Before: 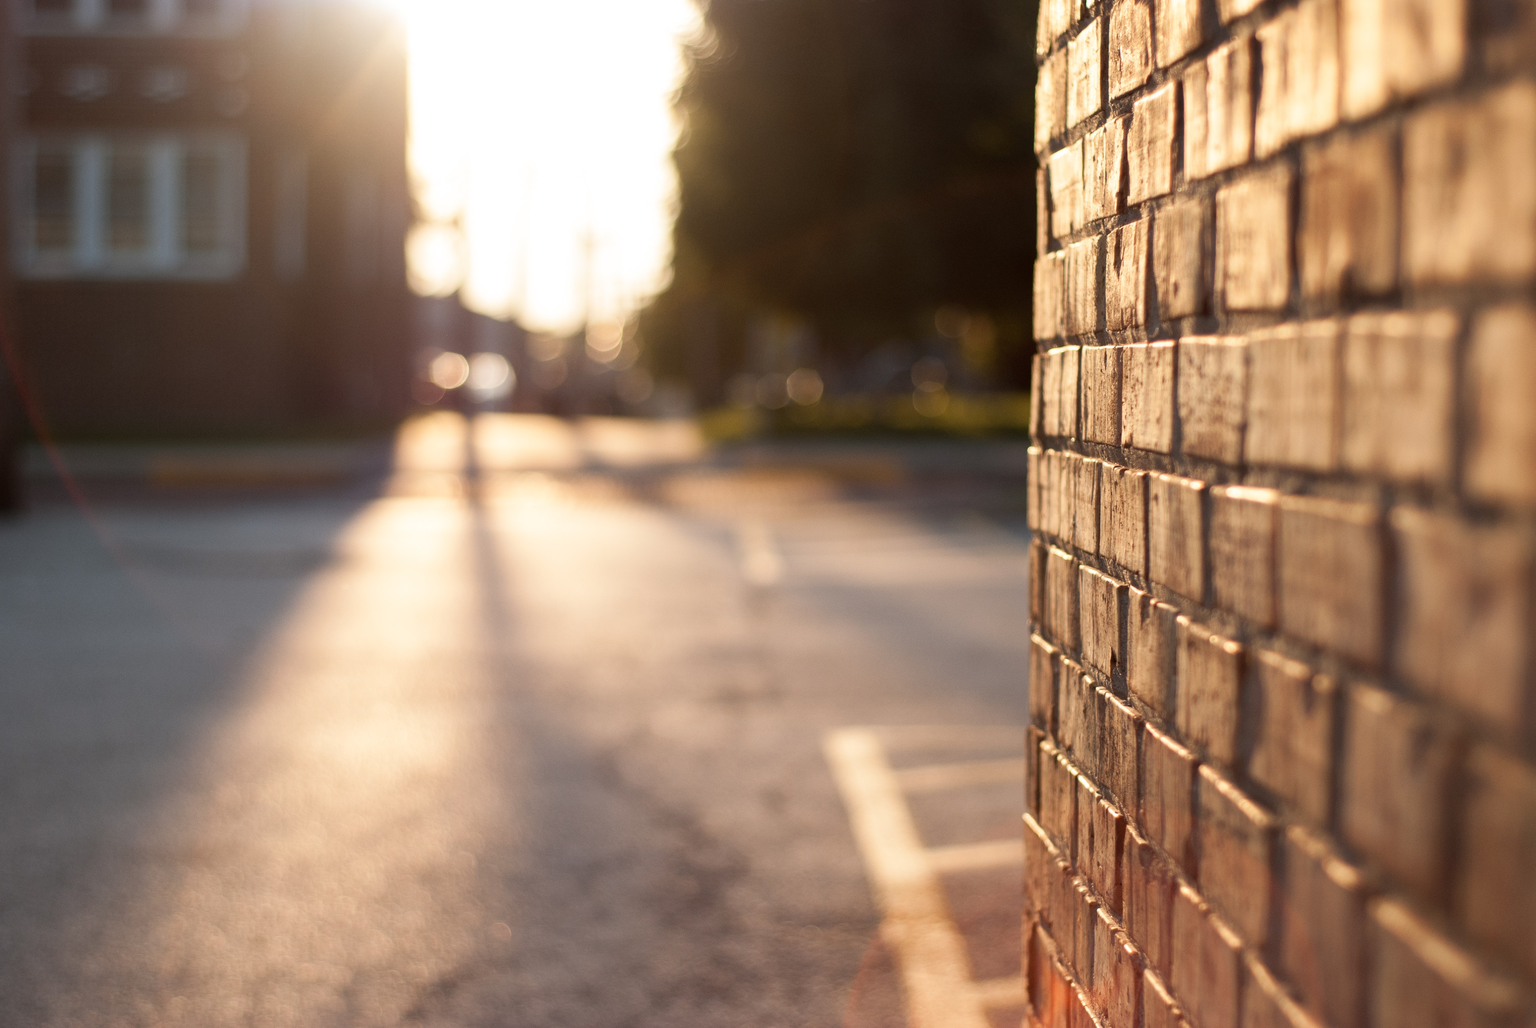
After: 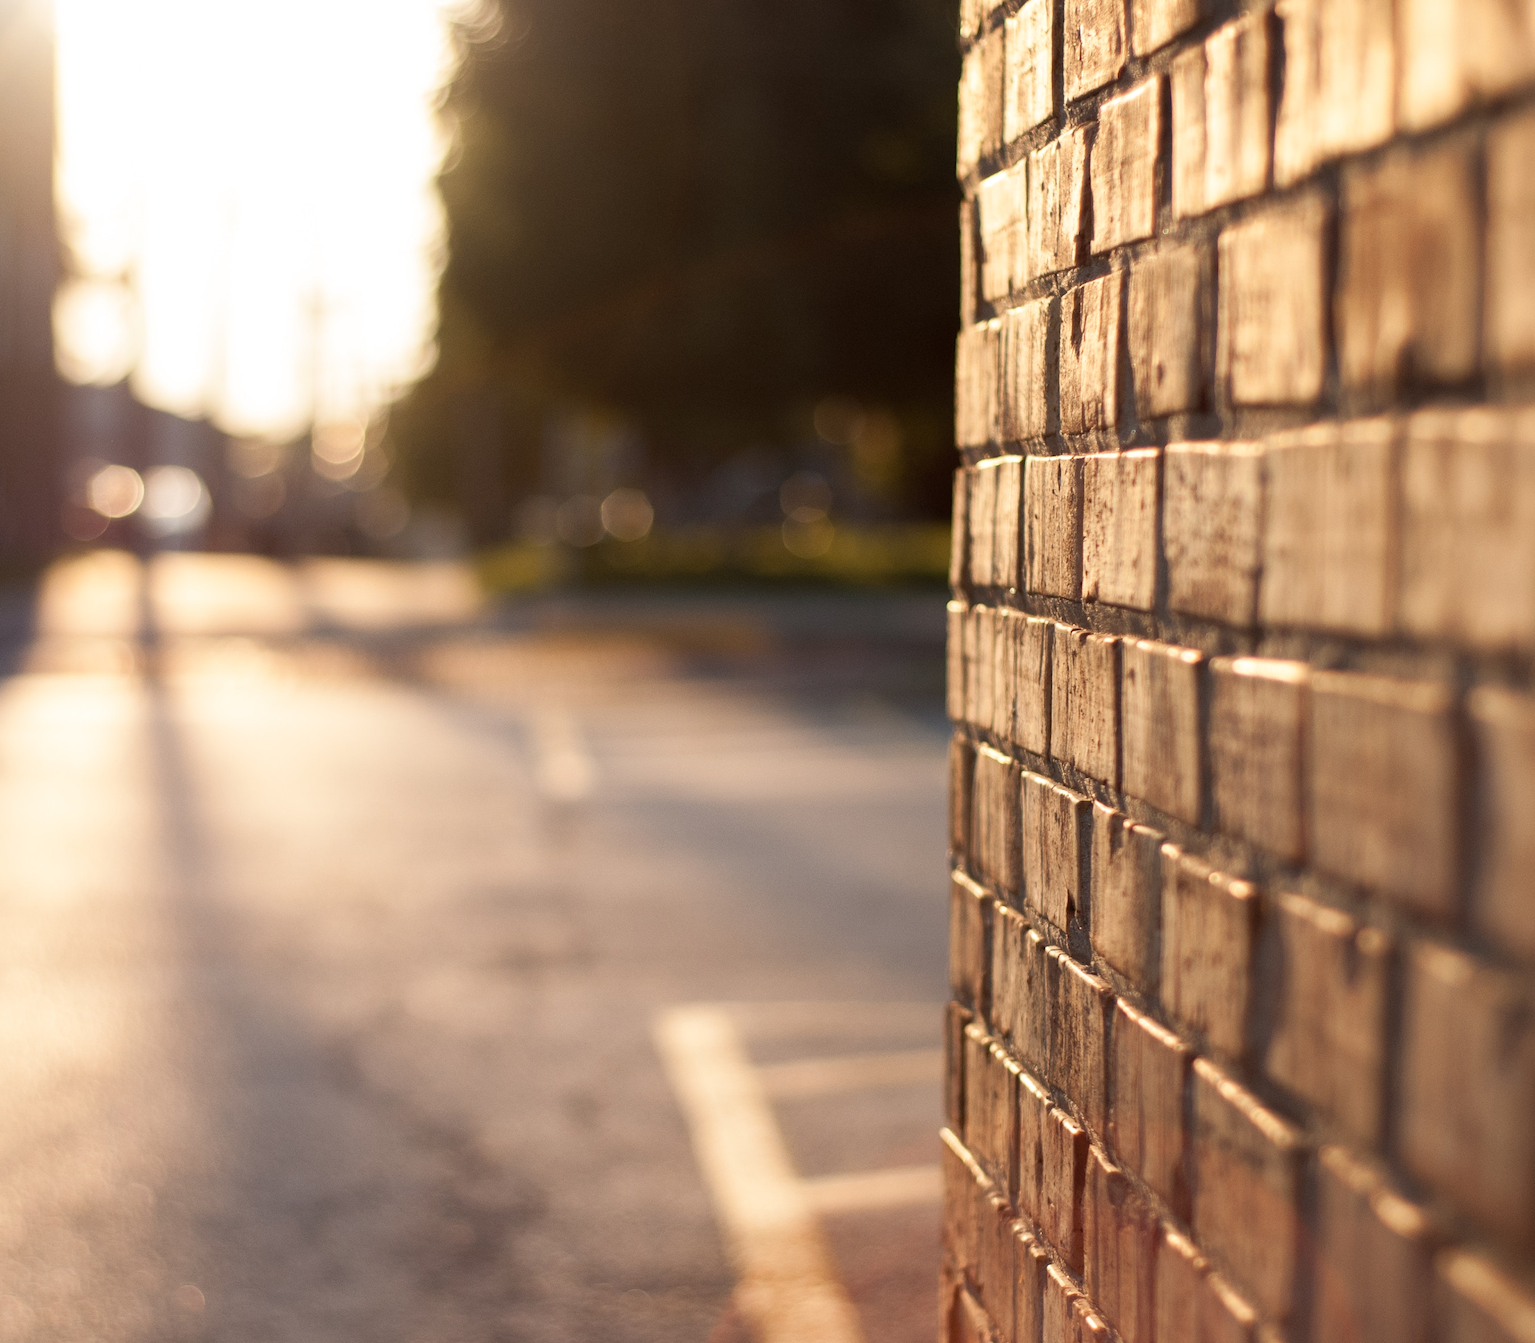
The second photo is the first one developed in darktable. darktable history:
crop and rotate: left 24.034%, top 2.838%, right 6.406%, bottom 6.299%
tone equalizer: on, module defaults
